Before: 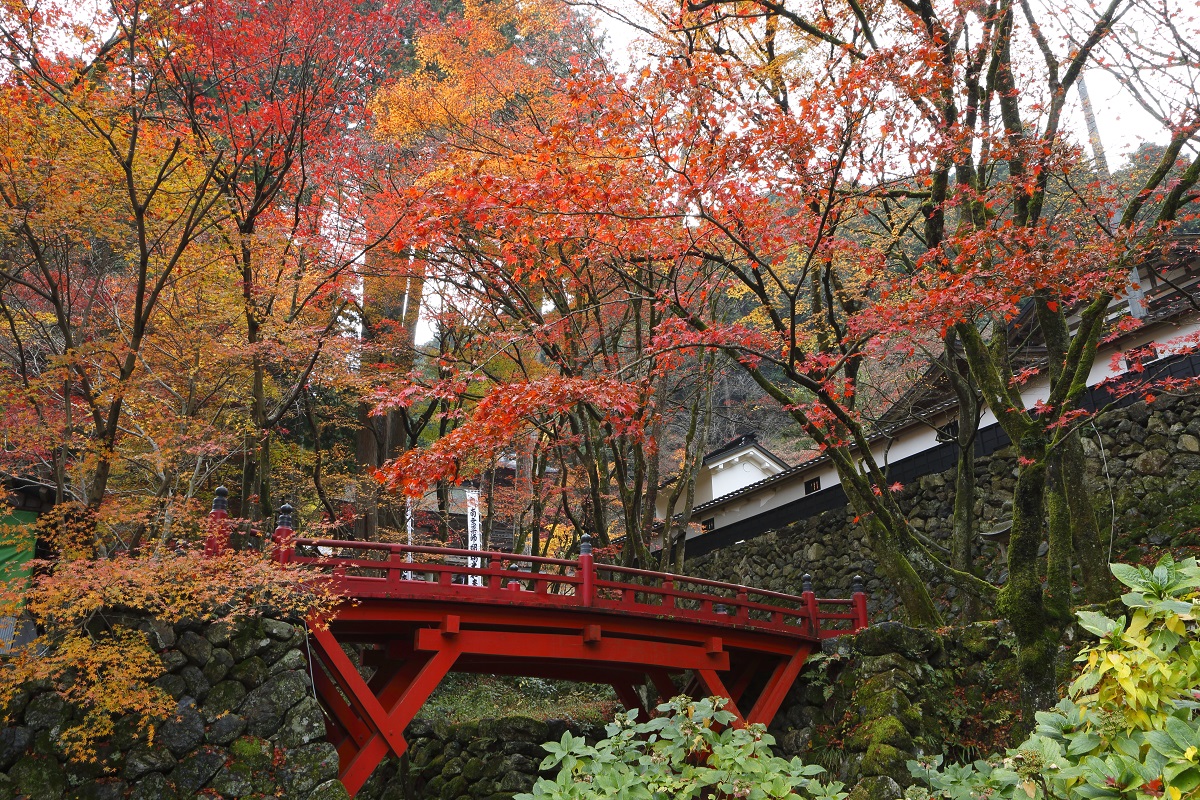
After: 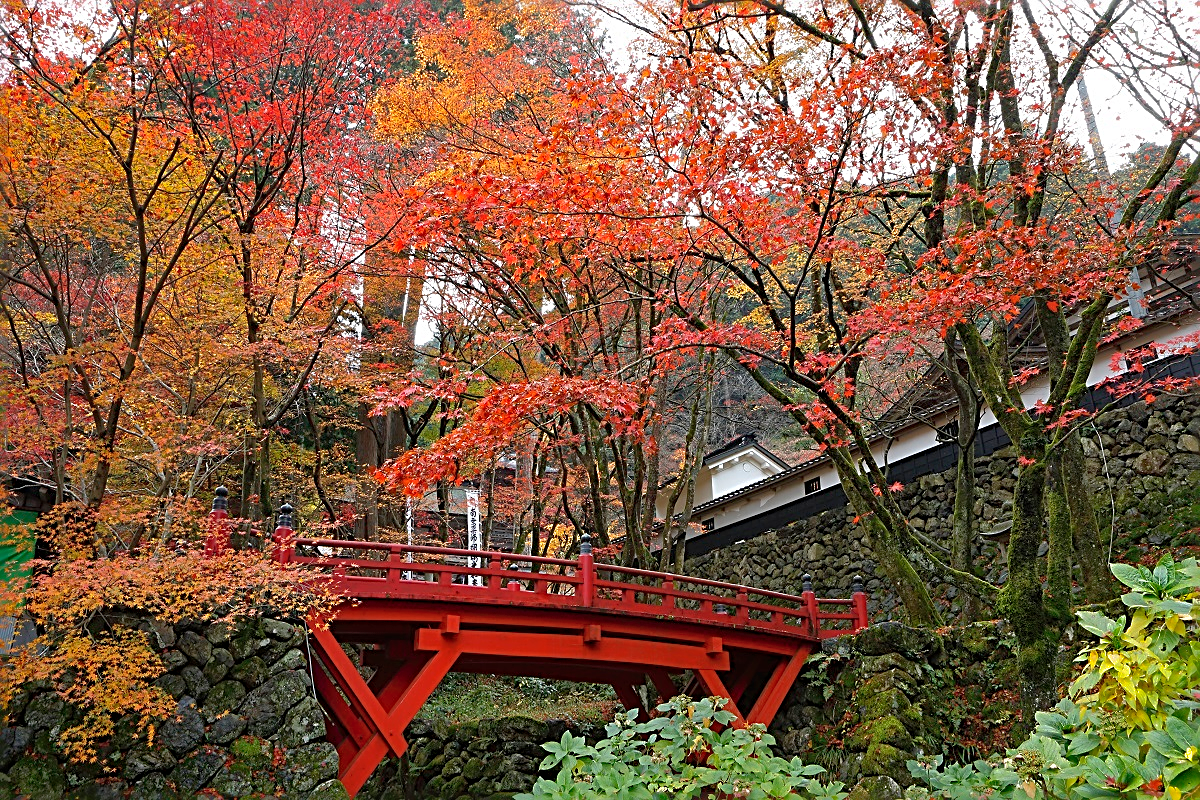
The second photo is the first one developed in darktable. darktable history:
shadows and highlights: on, module defaults
sharpen: radius 2.817, amount 0.716
